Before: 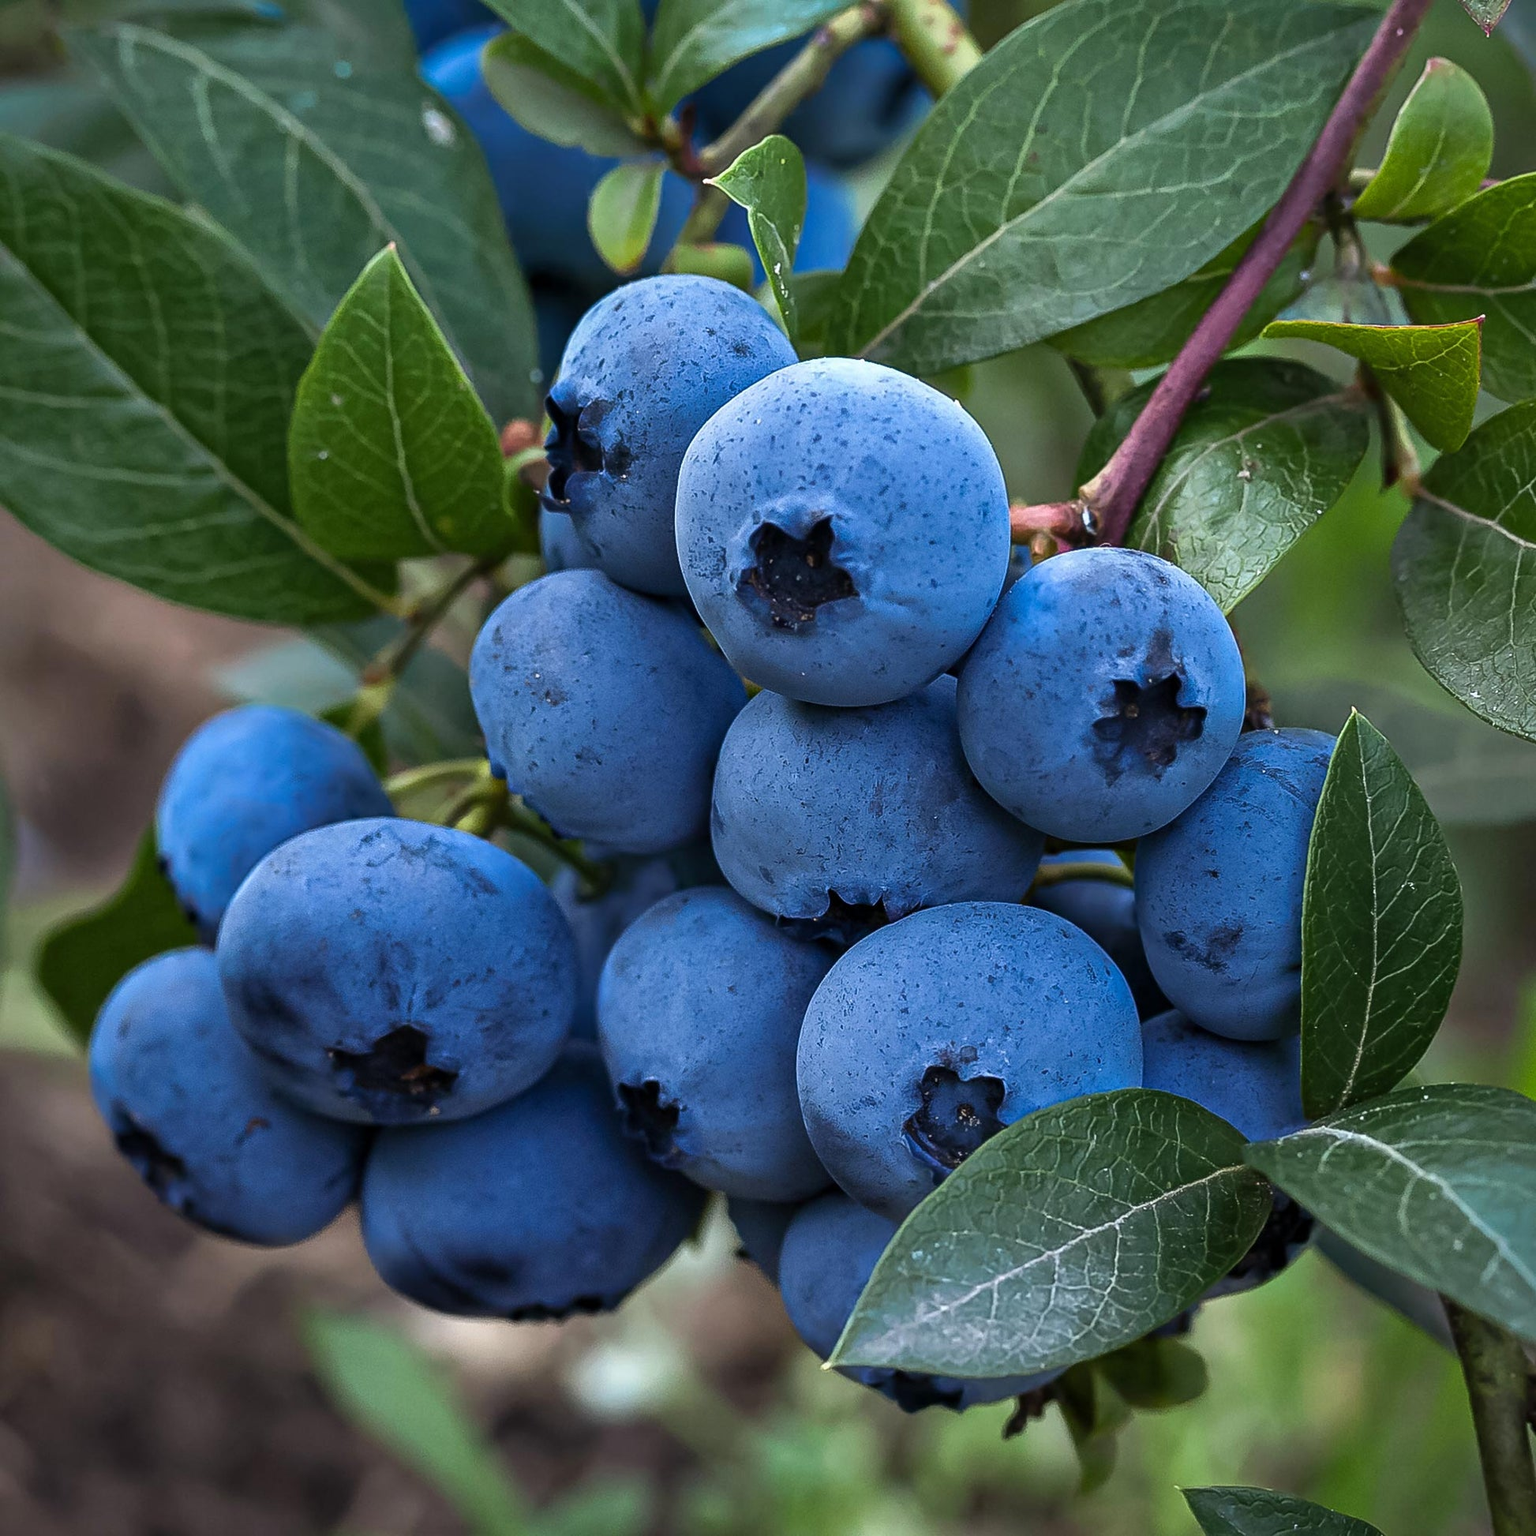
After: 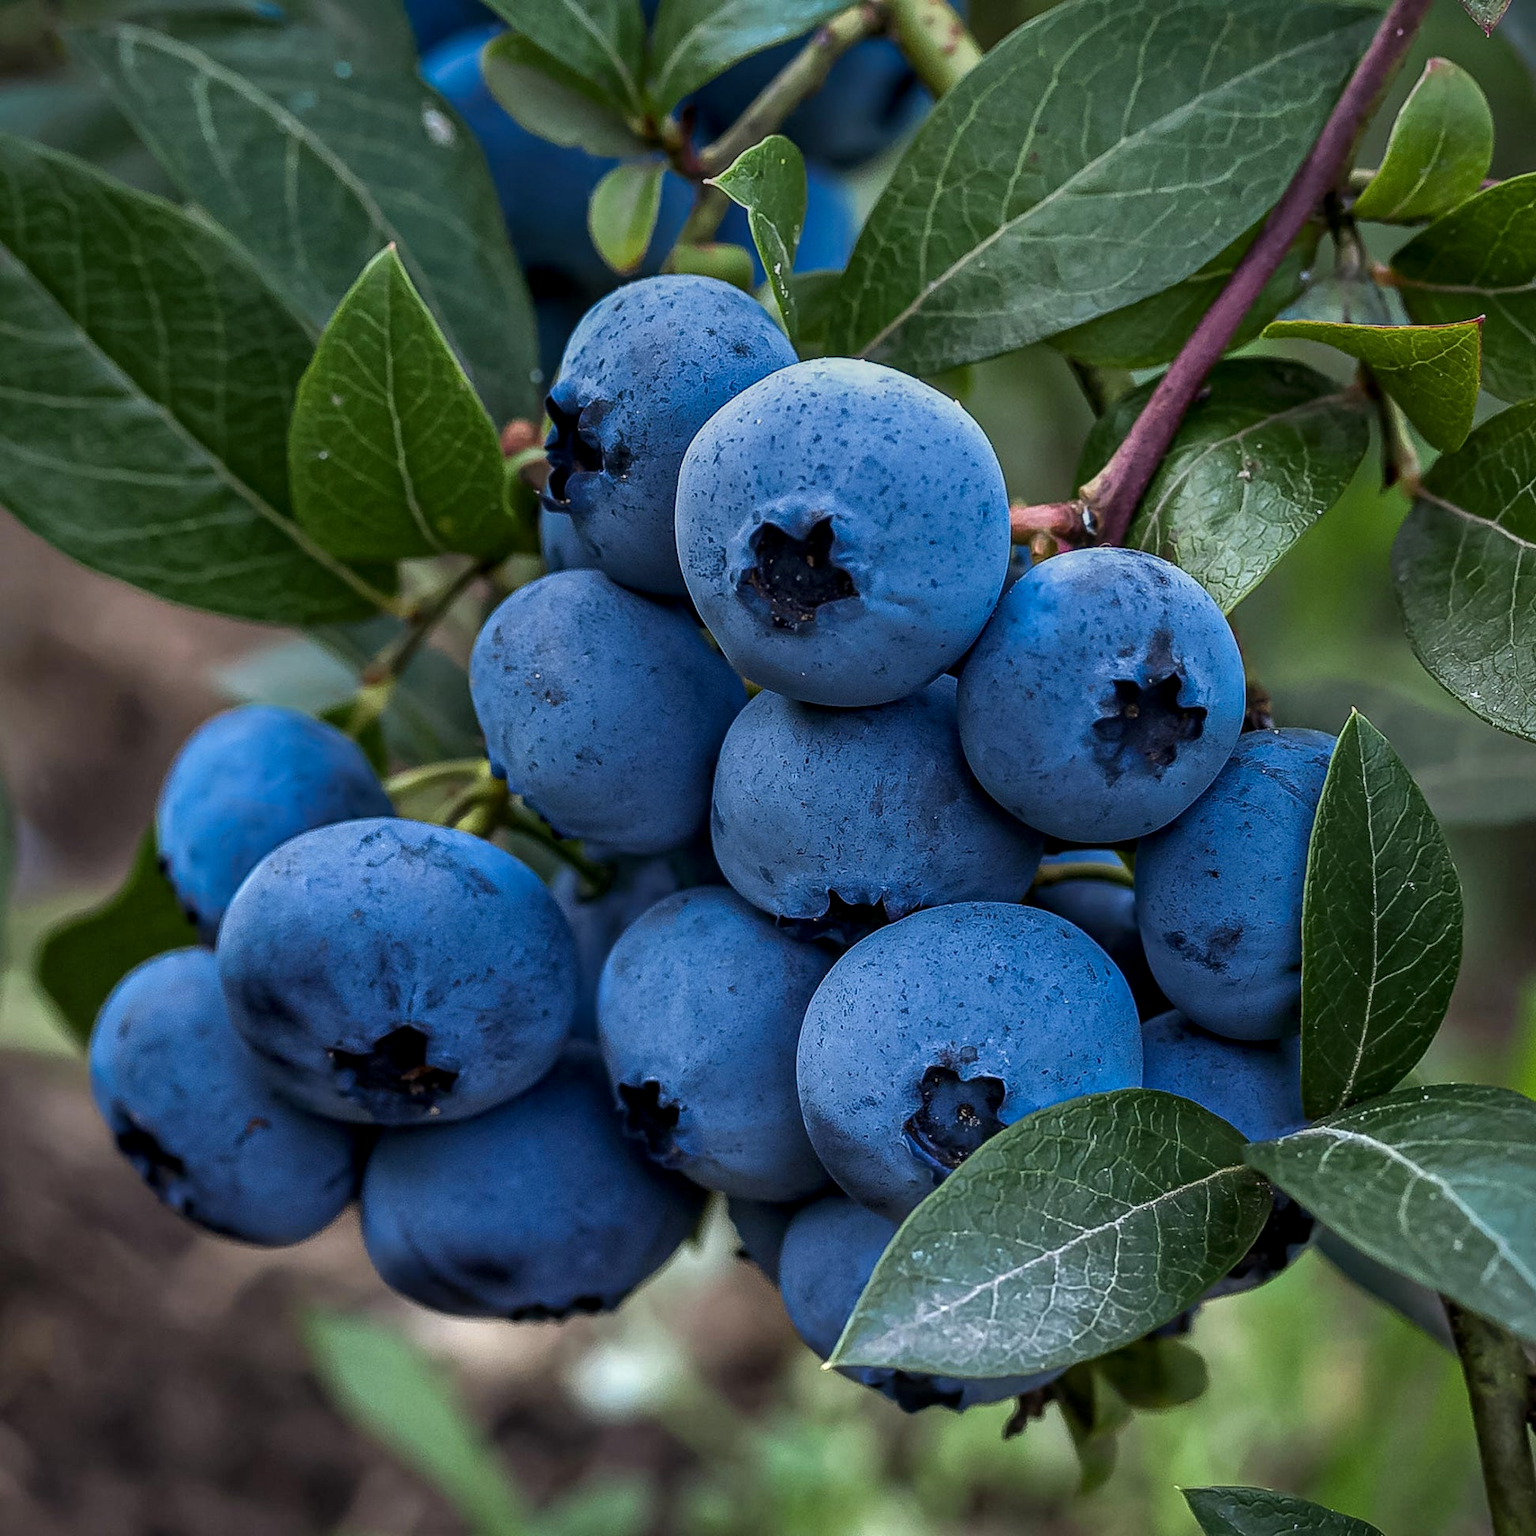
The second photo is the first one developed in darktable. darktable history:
local contrast: on, module defaults
color zones: curves: ch0 [(0, 0.5) (0.143, 0.5) (0.286, 0.5) (0.429, 0.5) (0.571, 0.5) (0.714, 0.476) (0.857, 0.5) (1, 0.5)]; ch2 [(0, 0.5) (0.143, 0.5) (0.286, 0.5) (0.429, 0.5) (0.571, 0.5) (0.714, 0.487) (0.857, 0.5) (1, 0.5)]
graduated density: on, module defaults
